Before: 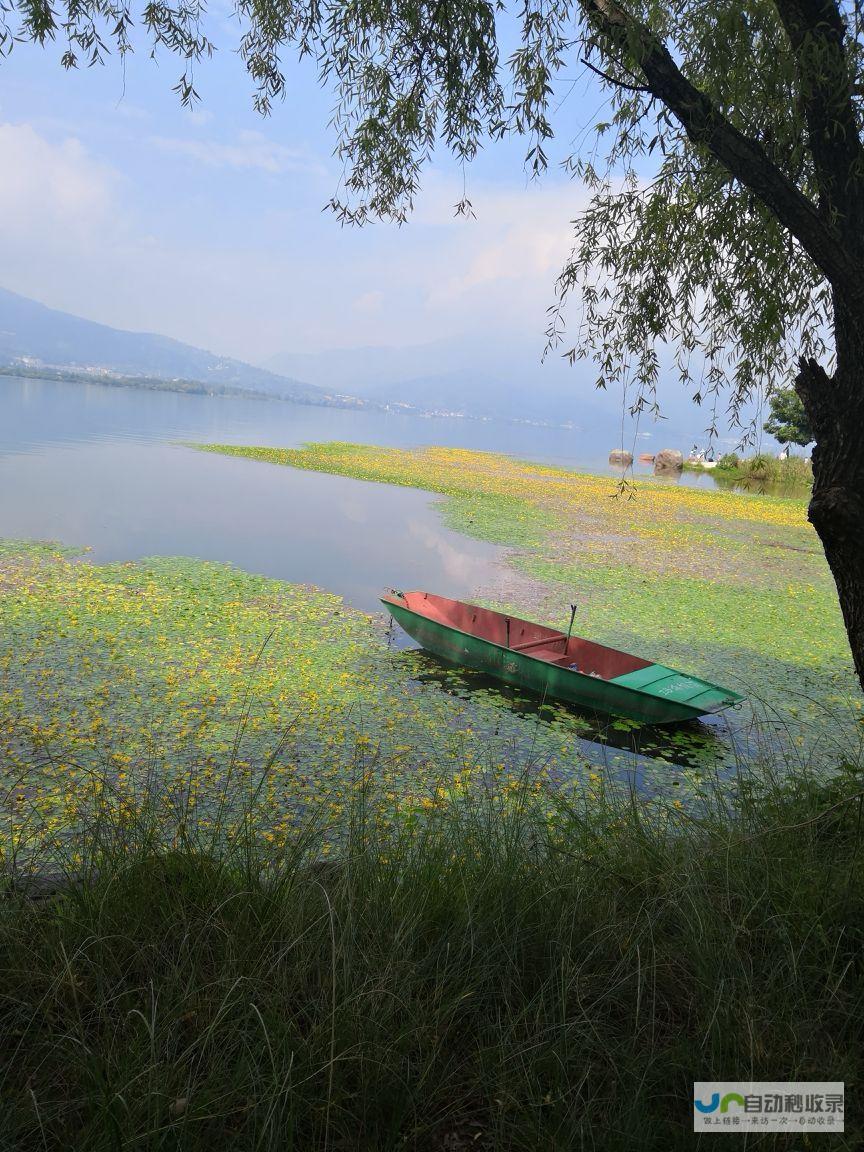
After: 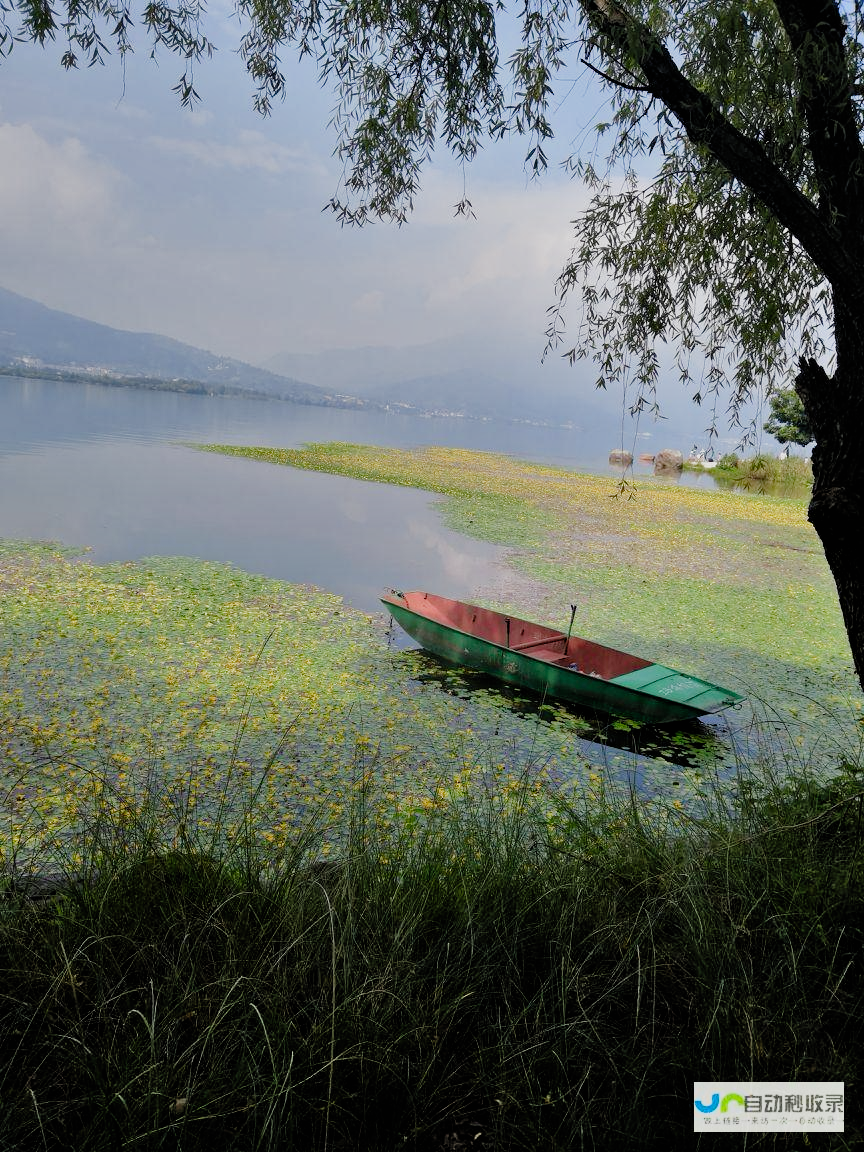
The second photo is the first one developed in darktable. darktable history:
shadows and highlights: radius 107.84, shadows 45.48, highlights -67.7, low approximation 0.01, soften with gaussian
filmic rgb: black relative exposure -5.78 EV, white relative exposure 3.4 EV, hardness 3.65, preserve chrominance no, color science v5 (2021)
